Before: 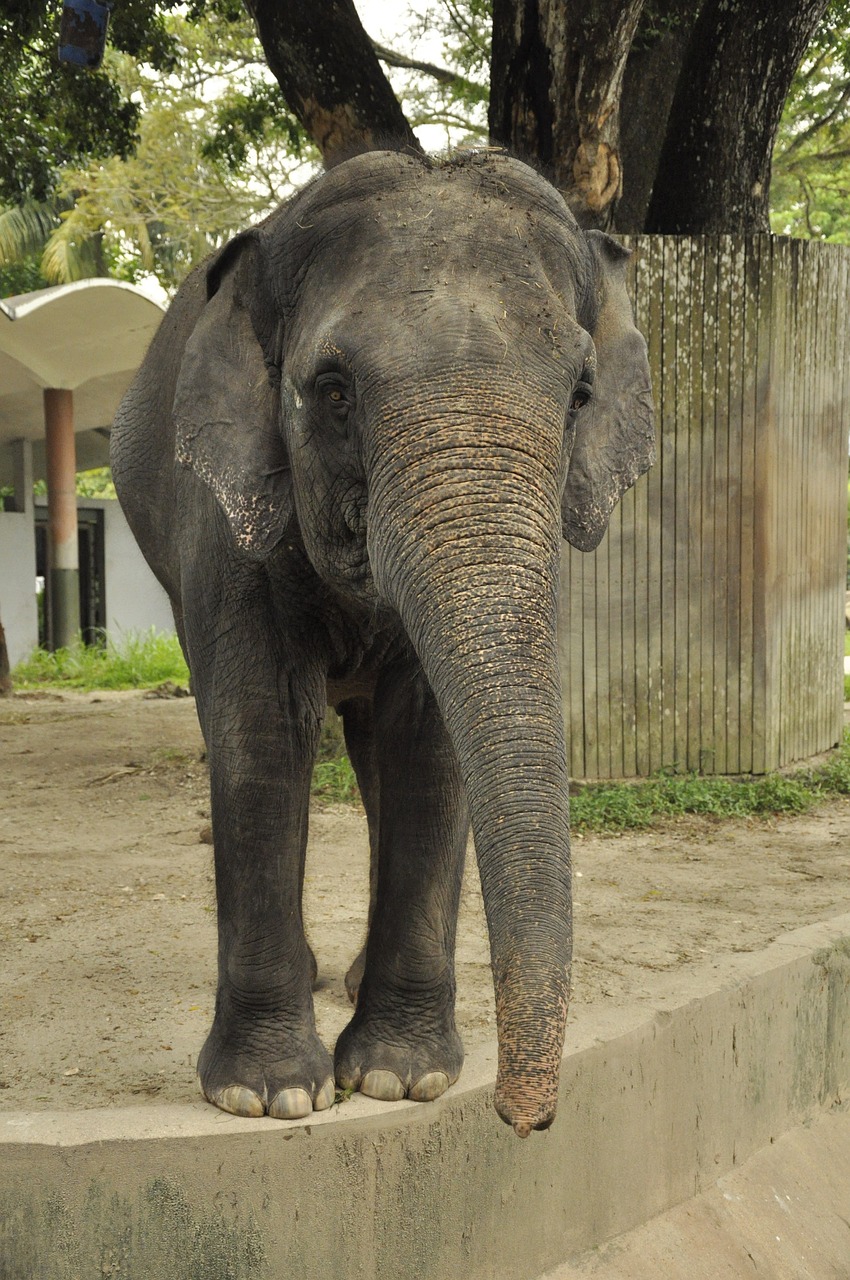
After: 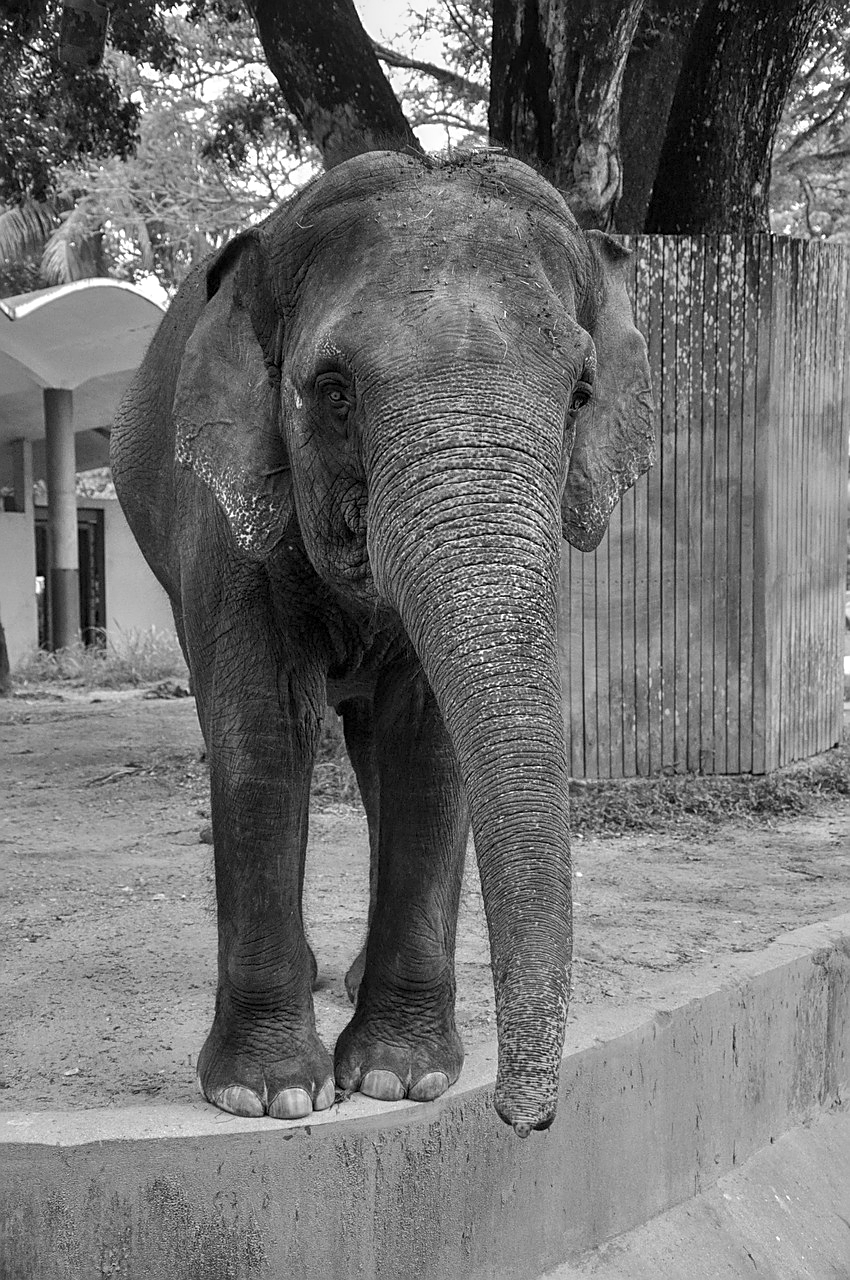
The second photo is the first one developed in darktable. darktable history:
color zones: curves: ch0 [(0.004, 0.588) (0.116, 0.636) (0.259, 0.476) (0.423, 0.464) (0.75, 0.5)]; ch1 [(0, 0) (0.143, 0) (0.286, 0) (0.429, 0) (0.571, 0) (0.714, 0) (0.857, 0)]
local contrast: on, module defaults
sharpen: on, module defaults
